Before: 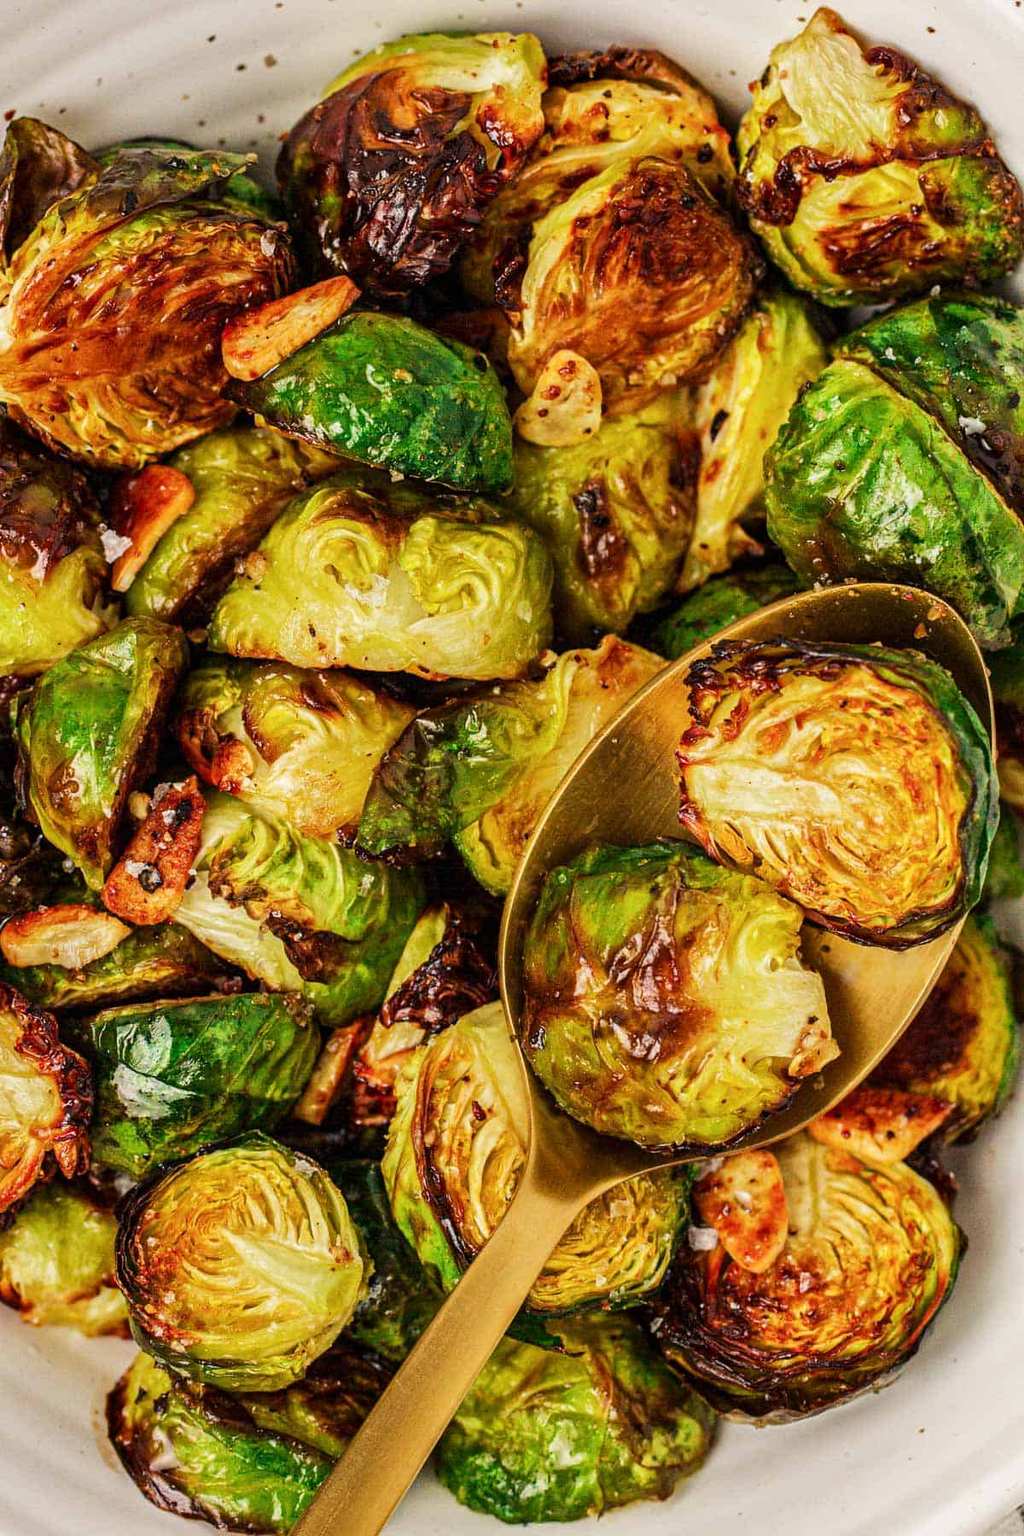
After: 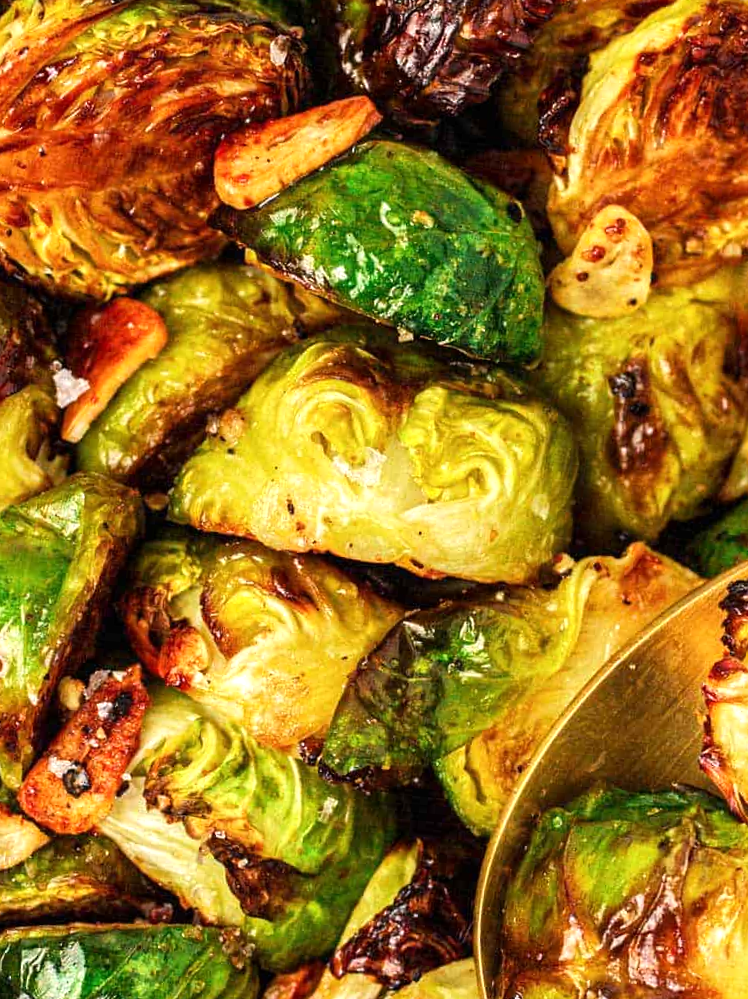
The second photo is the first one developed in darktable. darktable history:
crop and rotate: angle -4.99°, left 2.122%, top 6.945%, right 27.566%, bottom 30.519%
exposure: exposure 0.191 EV
